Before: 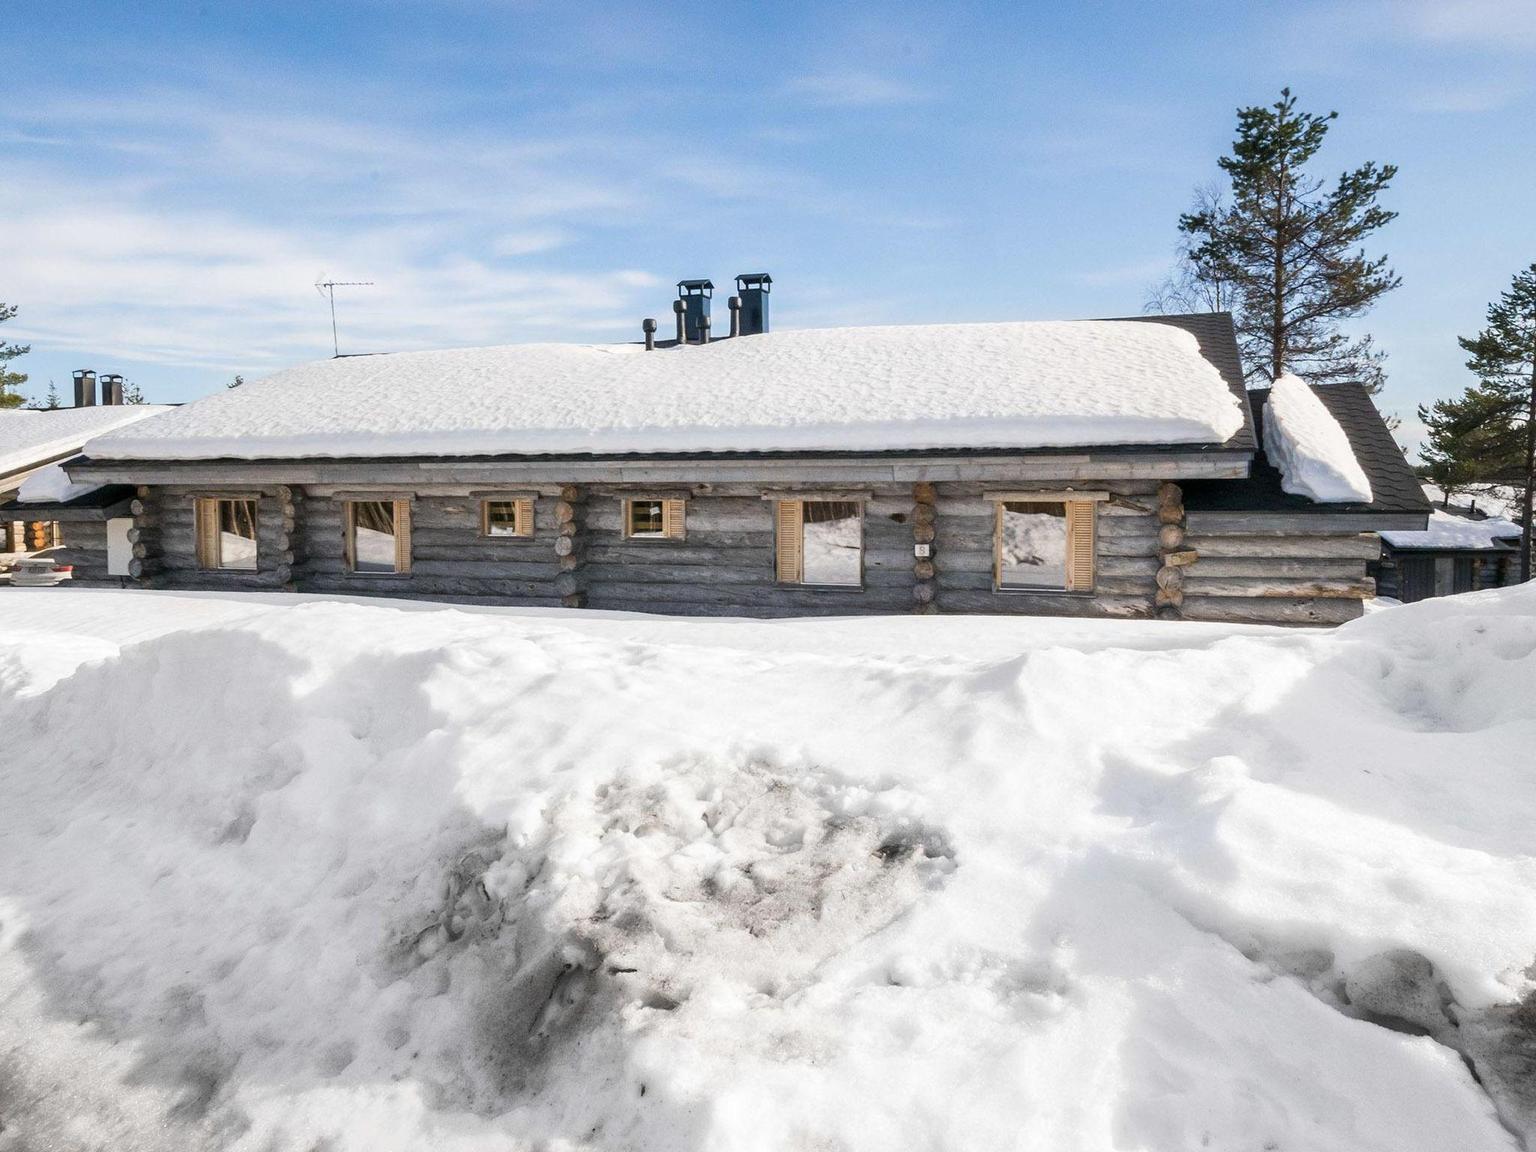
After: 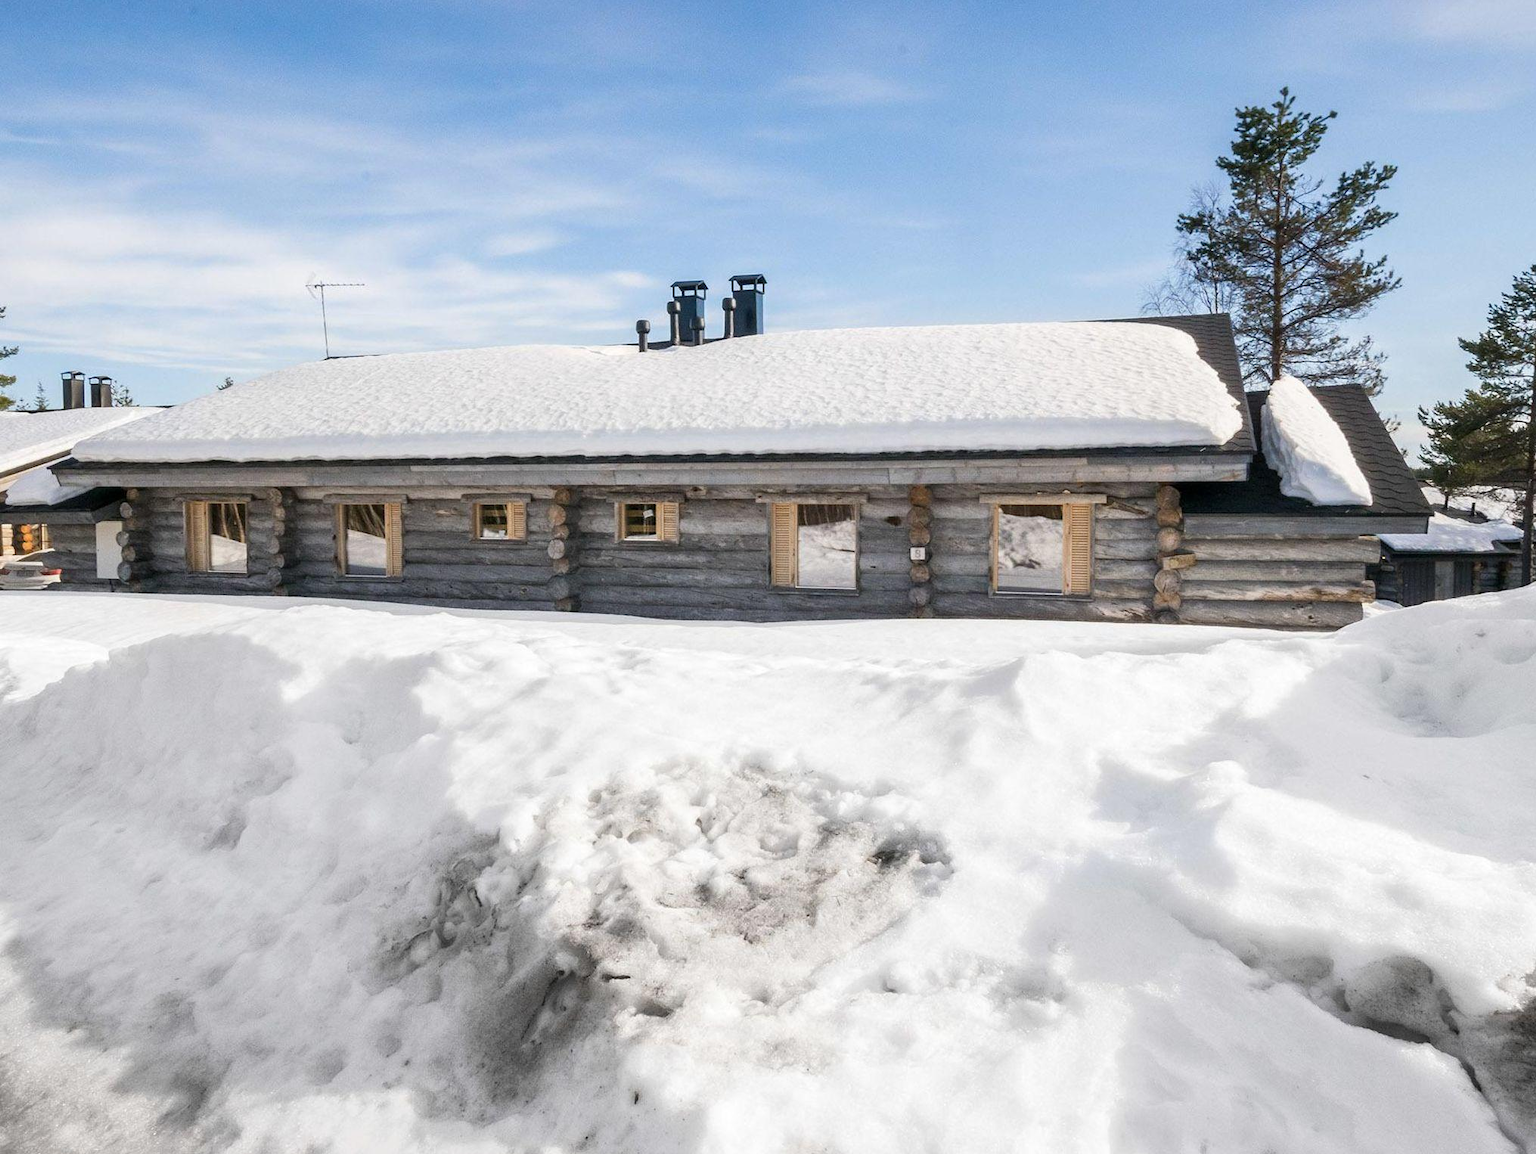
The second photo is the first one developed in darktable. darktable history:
base curve: preserve colors none
crop and rotate: left 0.8%, top 0.147%, bottom 0.399%
